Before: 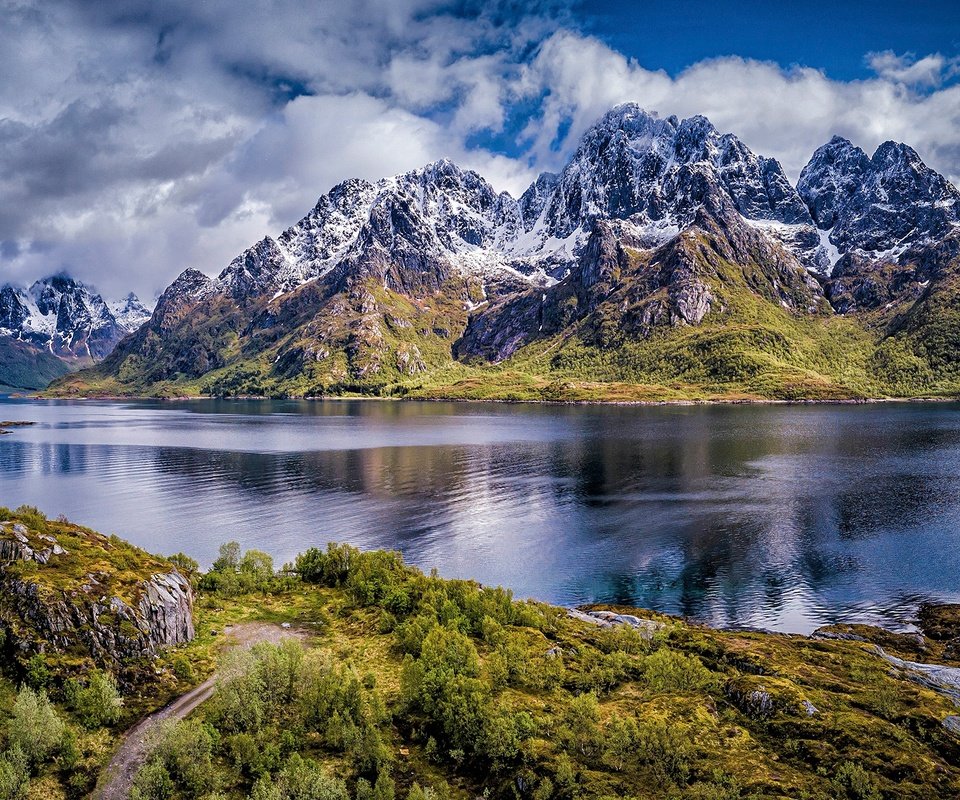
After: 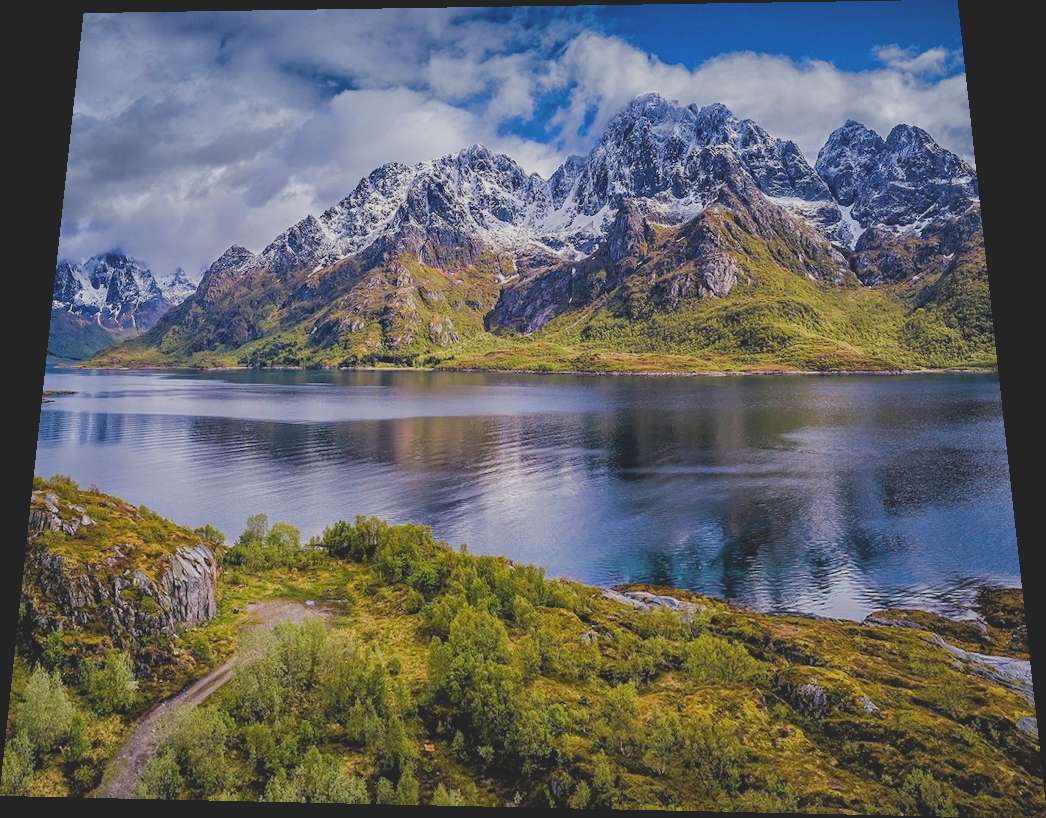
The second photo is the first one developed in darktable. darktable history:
rotate and perspective: rotation 0.128°, lens shift (vertical) -0.181, lens shift (horizontal) -0.044, shear 0.001, automatic cropping off
contrast brightness saturation: contrast -0.28
